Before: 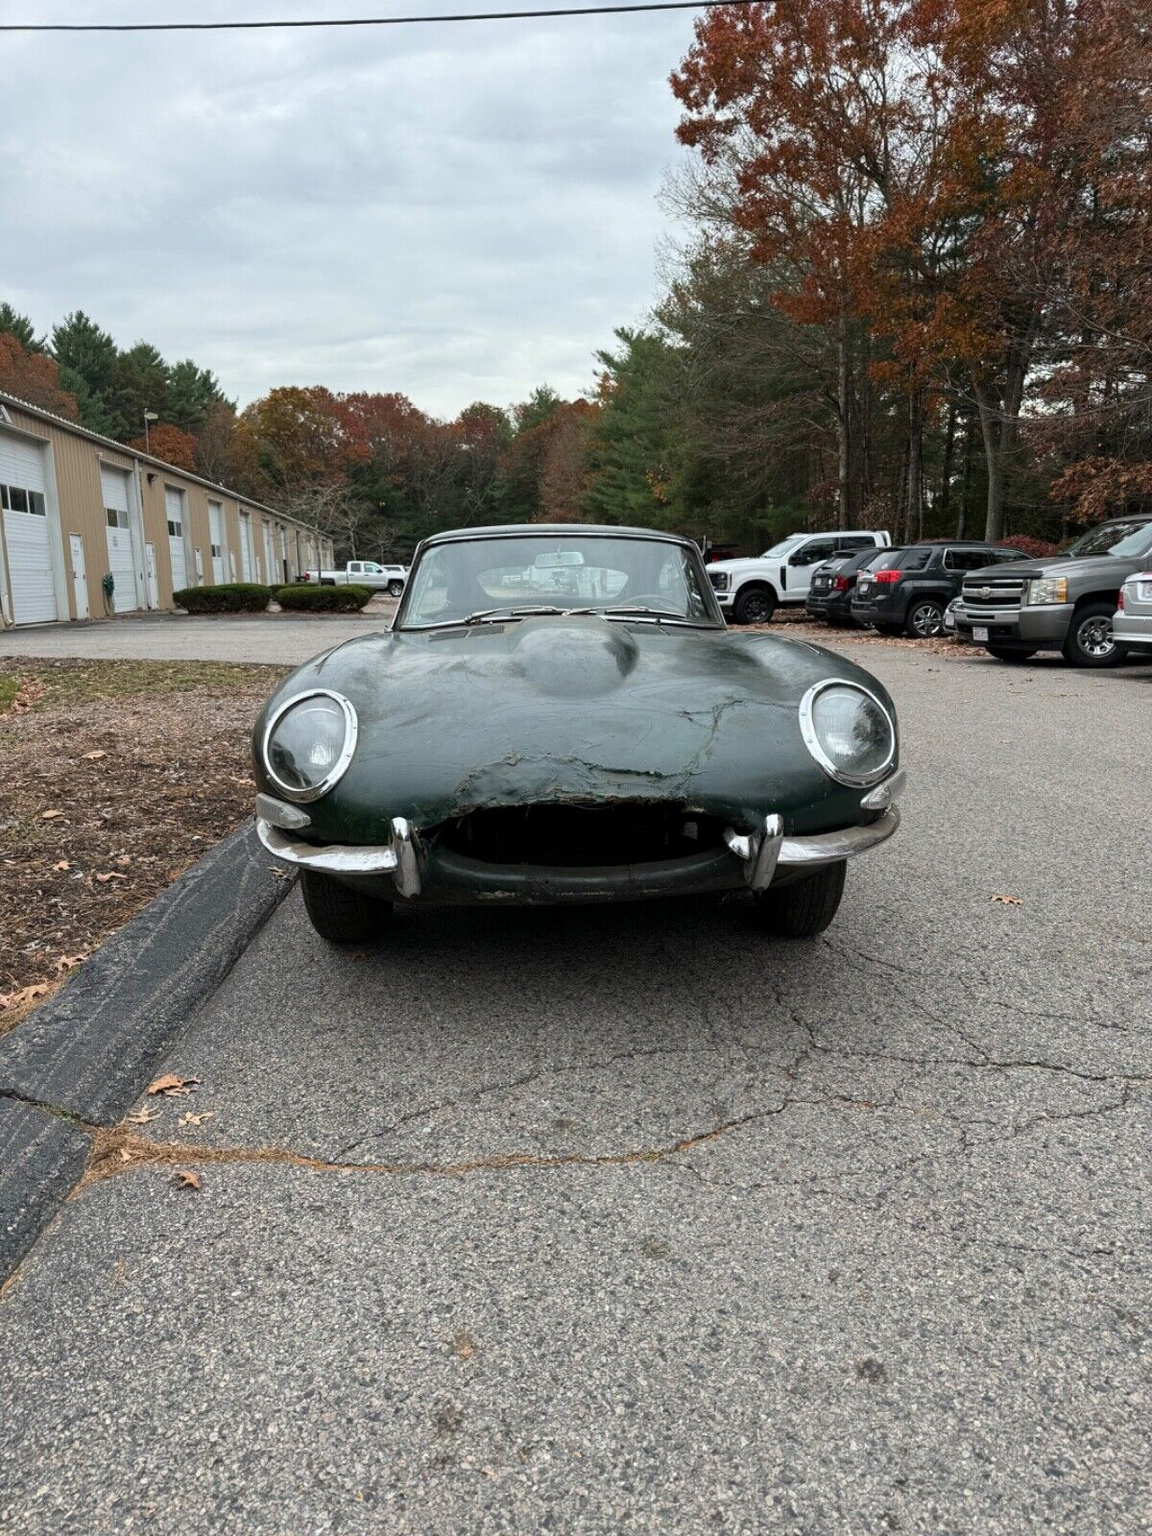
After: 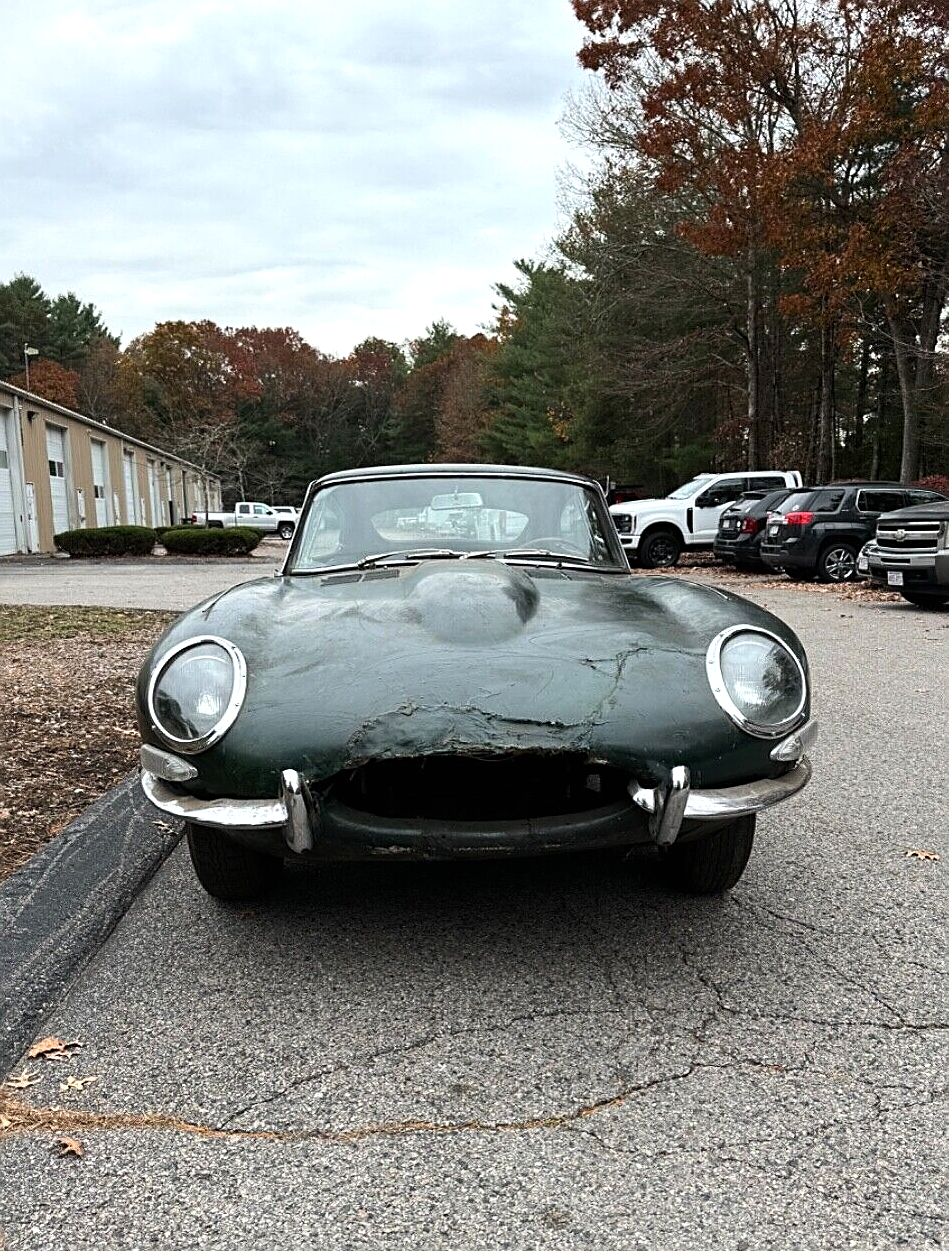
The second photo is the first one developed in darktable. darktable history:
tone equalizer: -8 EV -0.435 EV, -7 EV -0.383 EV, -6 EV -0.32 EV, -5 EV -0.262 EV, -3 EV 0.209 EV, -2 EV 0.353 EV, -1 EV 0.375 EV, +0 EV 0.439 EV, edges refinement/feathering 500, mask exposure compensation -1.57 EV, preserve details no
exposure: black level correction 0, compensate exposure bias true, compensate highlight preservation false
sharpen: on, module defaults
crop and rotate: left 10.522%, top 5.152%, right 10.384%, bottom 16.647%
